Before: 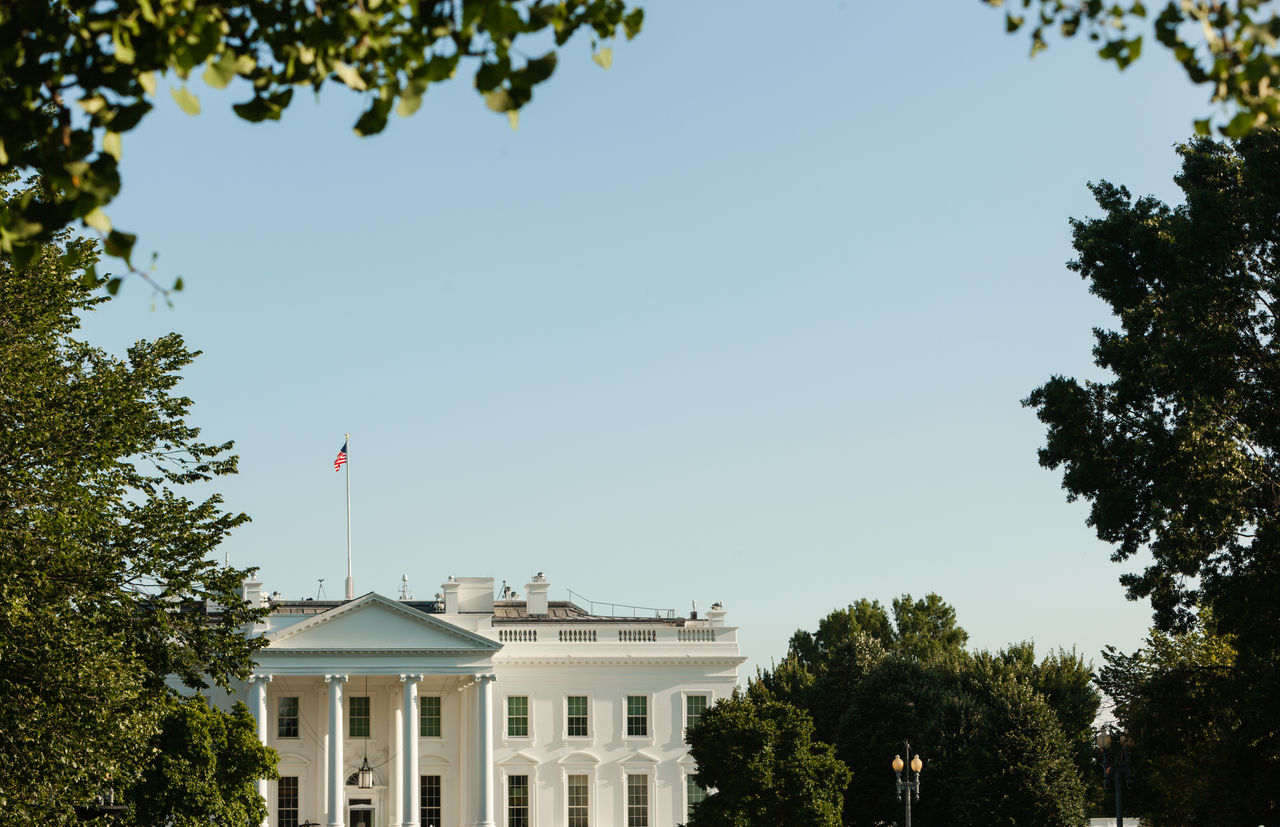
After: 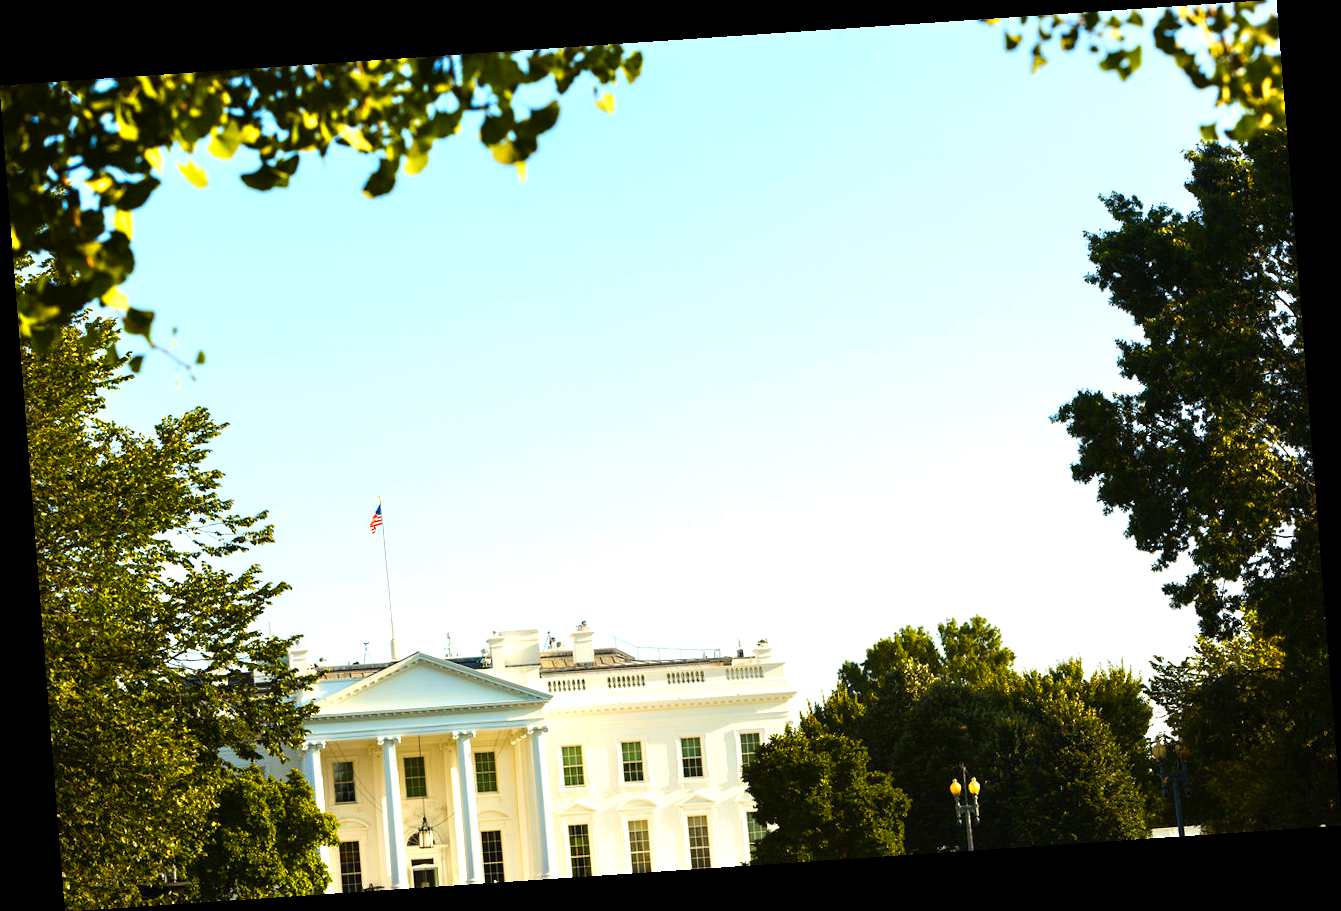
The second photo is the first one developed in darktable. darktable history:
tone equalizer: -8 EV 0.001 EV, -7 EV -0.002 EV, -6 EV 0.002 EV, -5 EV -0.03 EV, -4 EV -0.116 EV, -3 EV -0.169 EV, -2 EV 0.24 EV, -1 EV 0.702 EV, +0 EV 0.493 EV
rotate and perspective: rotation -4.2°, shear 0.006, automatic cropping off
exposure: exposure 0.507 EV, compensate highlight preservation false
color contrast: green-magenta contrast 1.12, blue-yellow contrast 1.95, unbound 0
